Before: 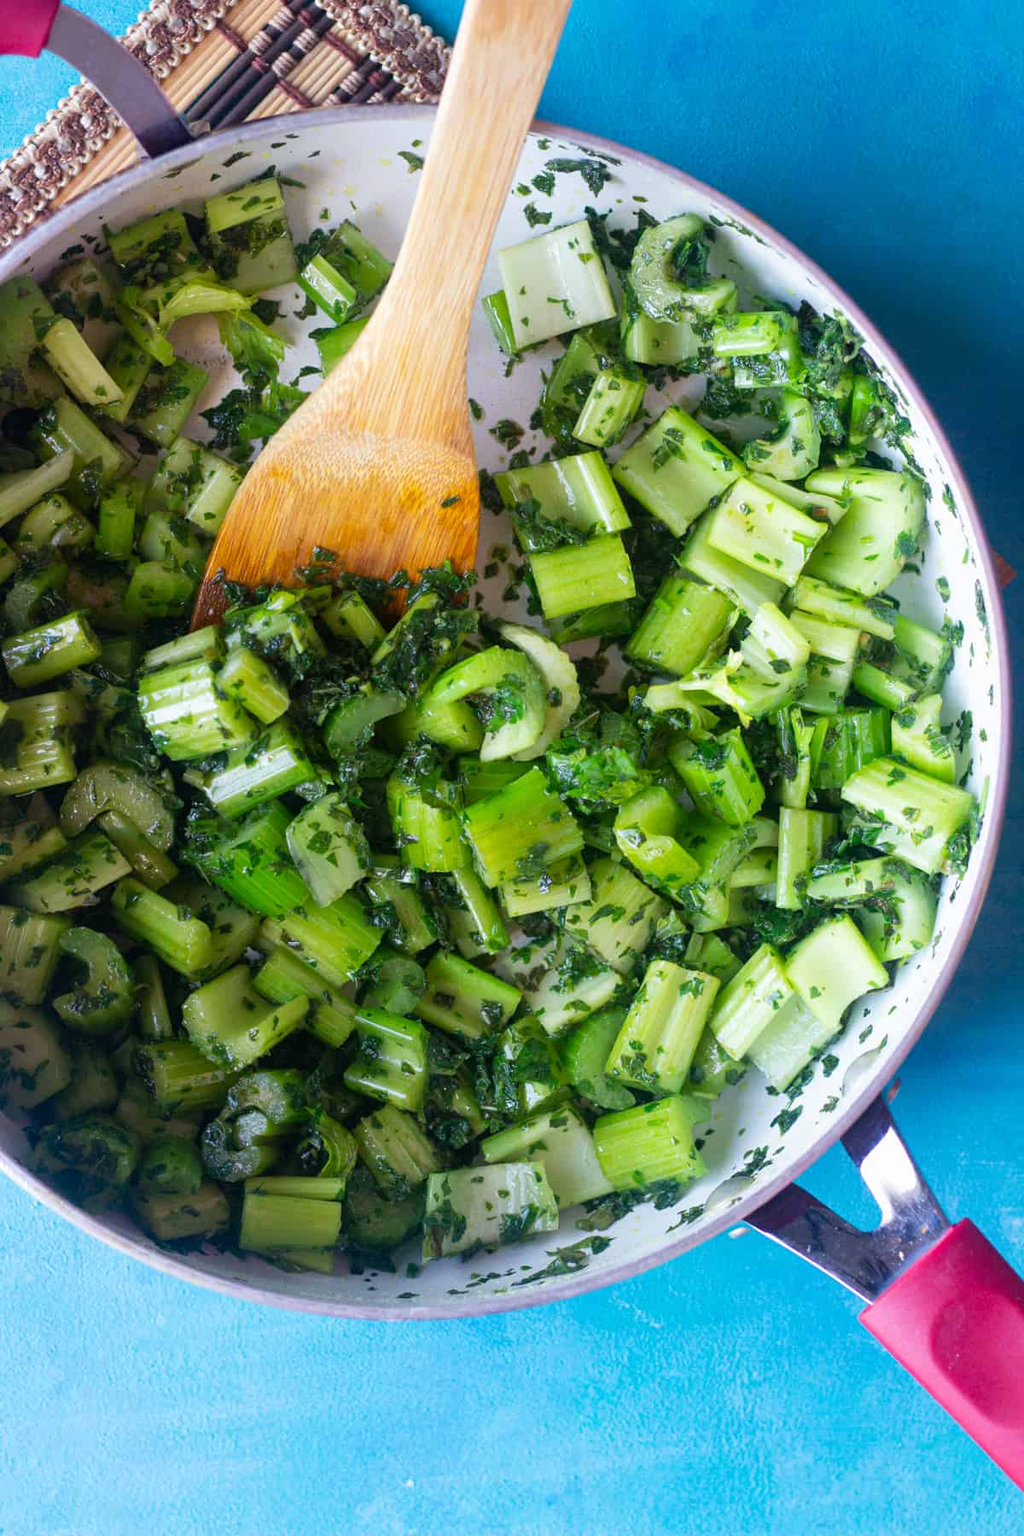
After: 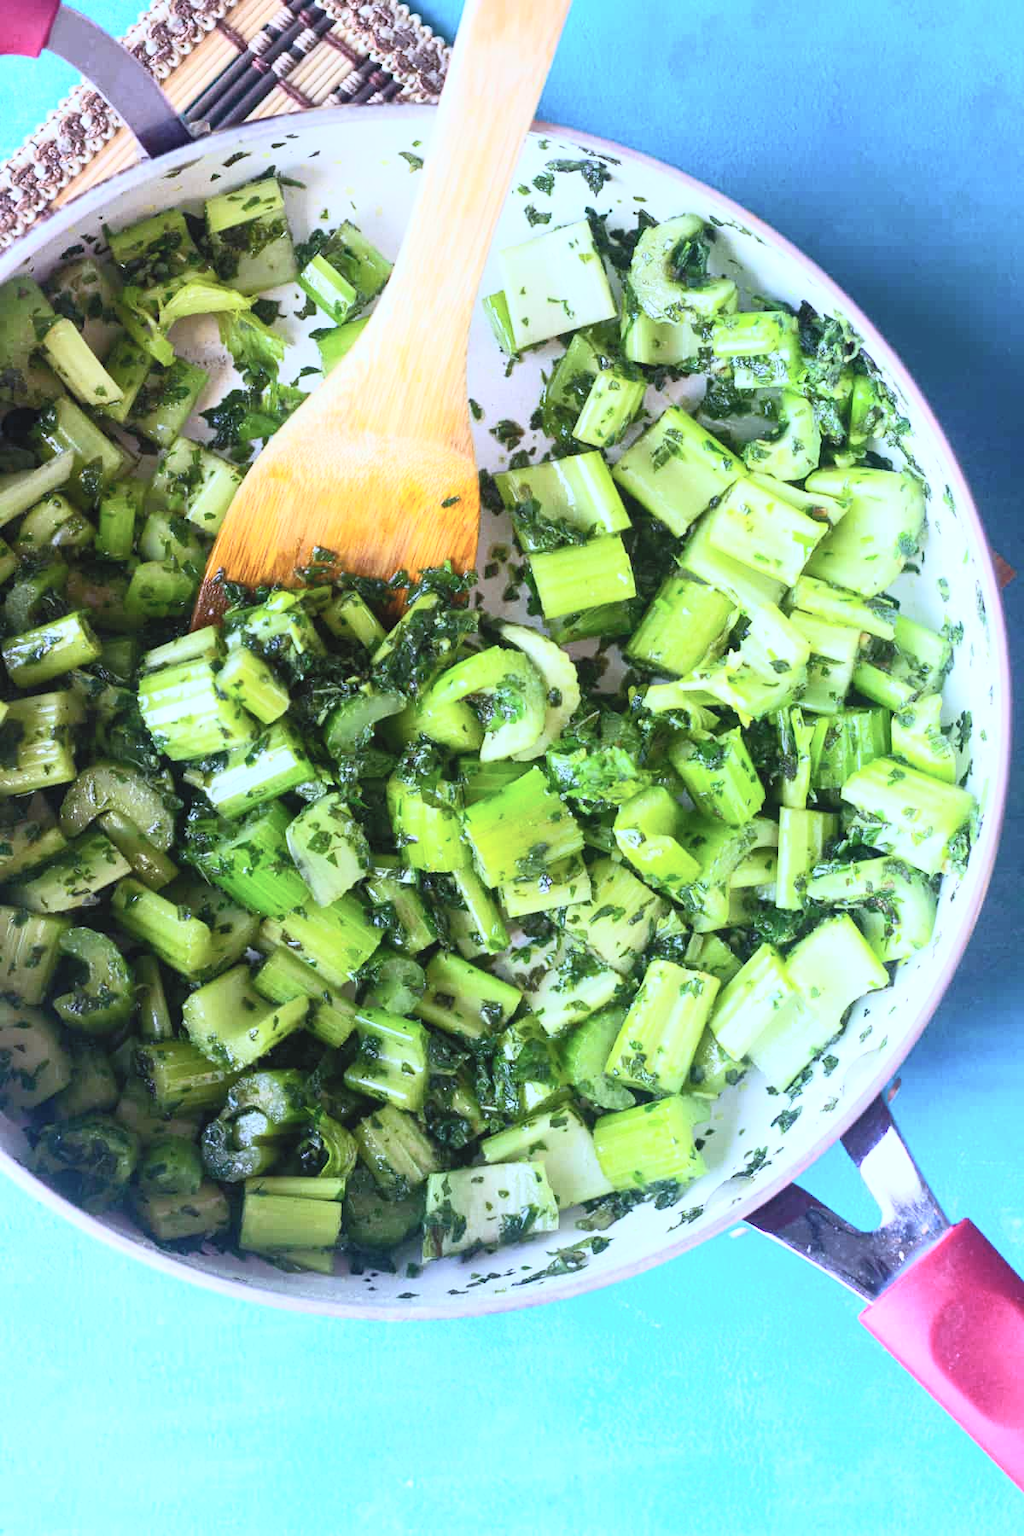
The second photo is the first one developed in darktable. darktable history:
white balance: red 0.924, blue 1.095
contrast brightness saturation: contrast 0.39, brightness 0.53
